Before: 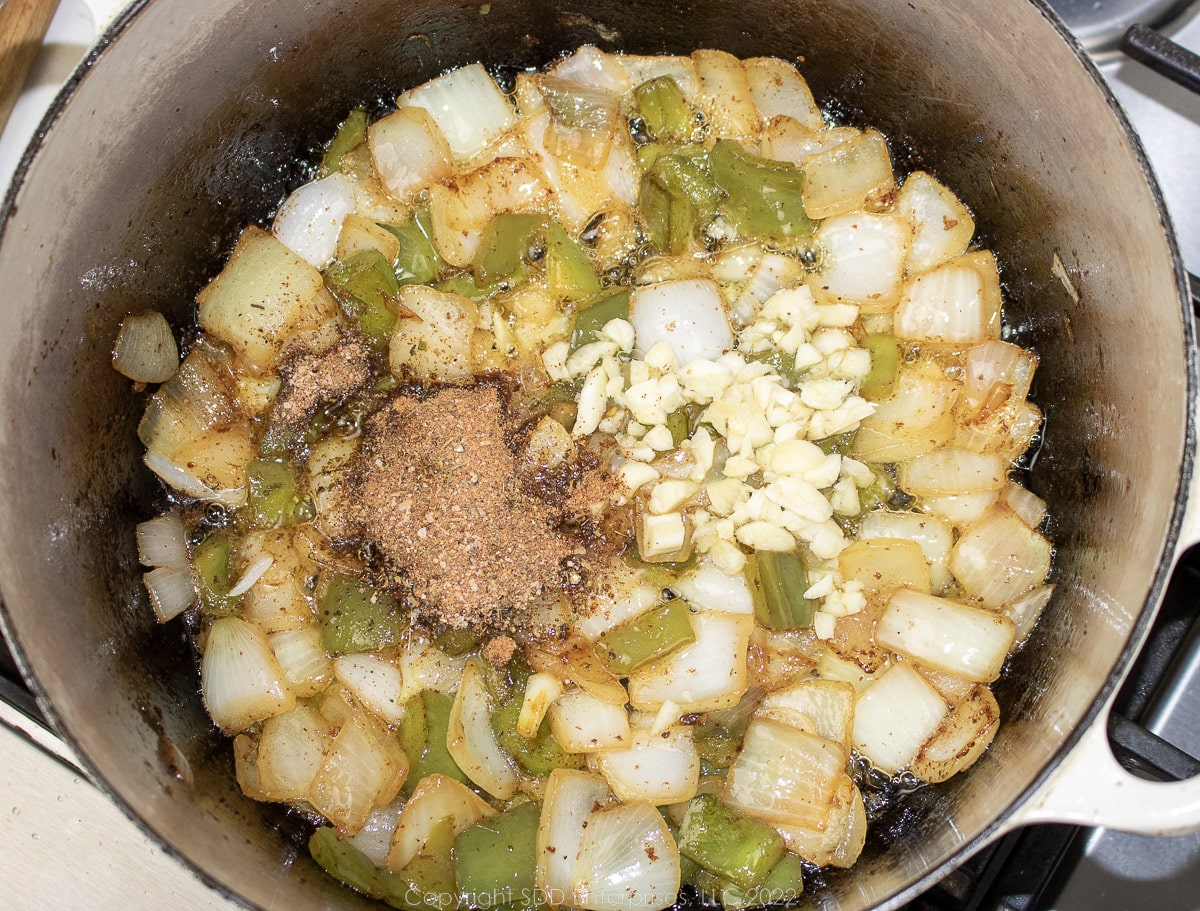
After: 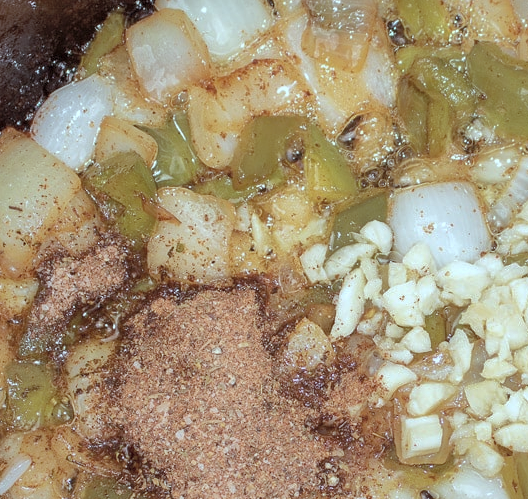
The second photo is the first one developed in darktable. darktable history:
crop: left 20.248%, top 10.86%, right 35.675%, bottom 34.321%
shadows and highlights: shadows 40, highlights -60
rgb levels: mode RGB, independent channels, levels [[0, 0.474, 1], [0, 0.5, 1], [0, 0.5, 1]]
color correction: highlights a* -12.64, highlights b* -18.1, saturation 0.7
